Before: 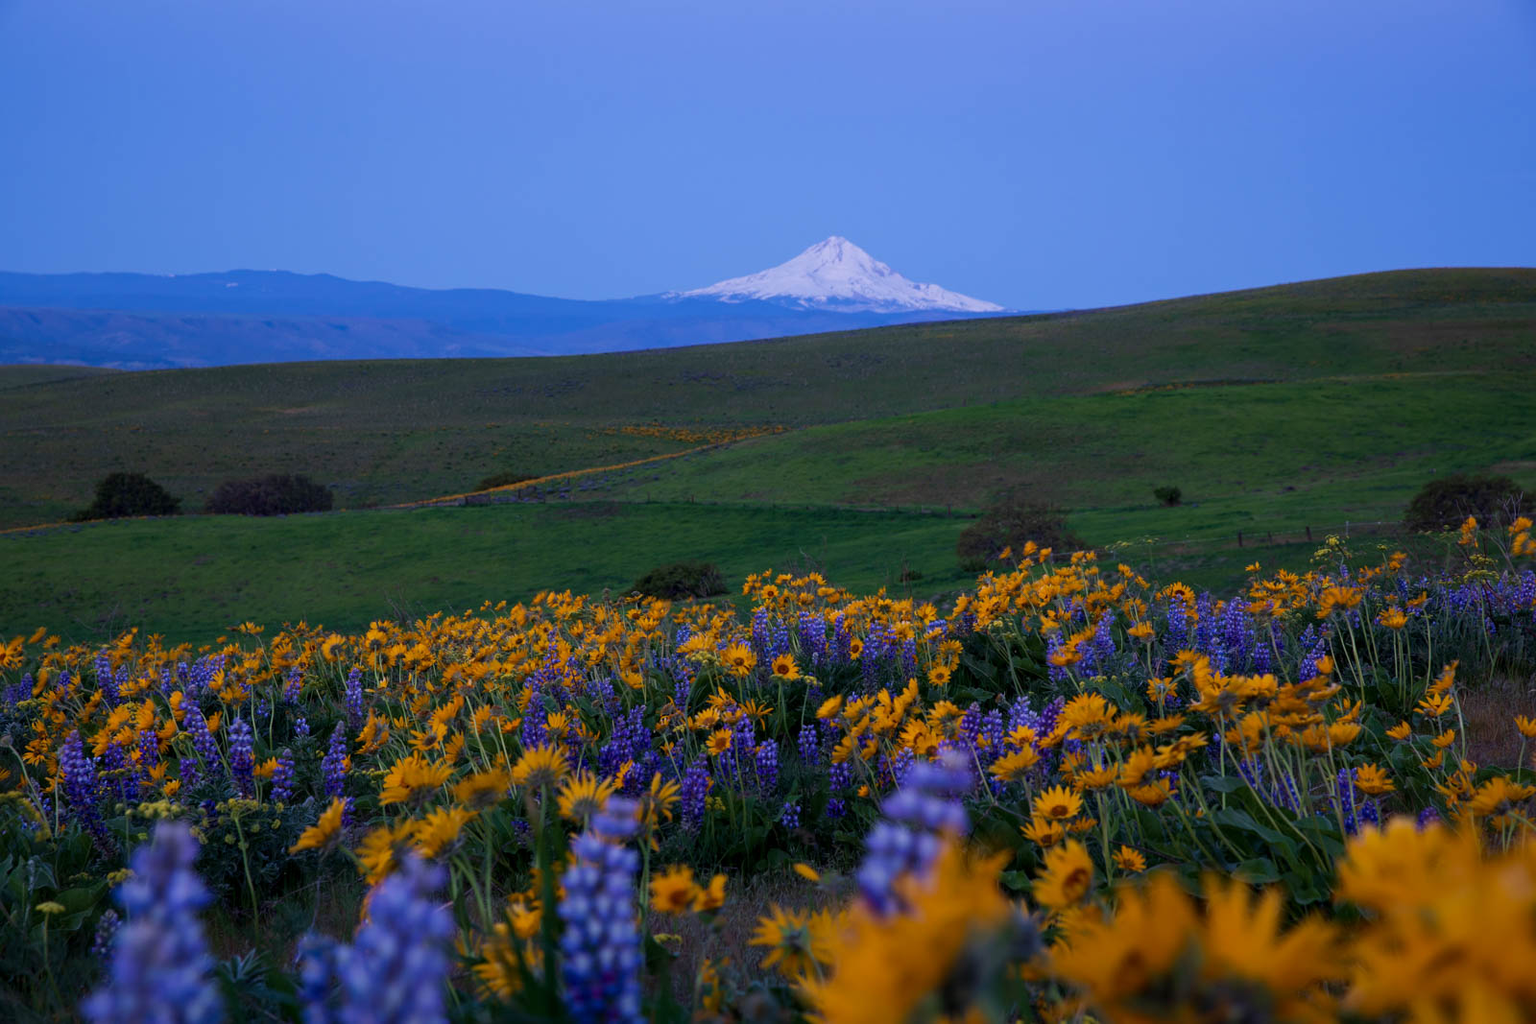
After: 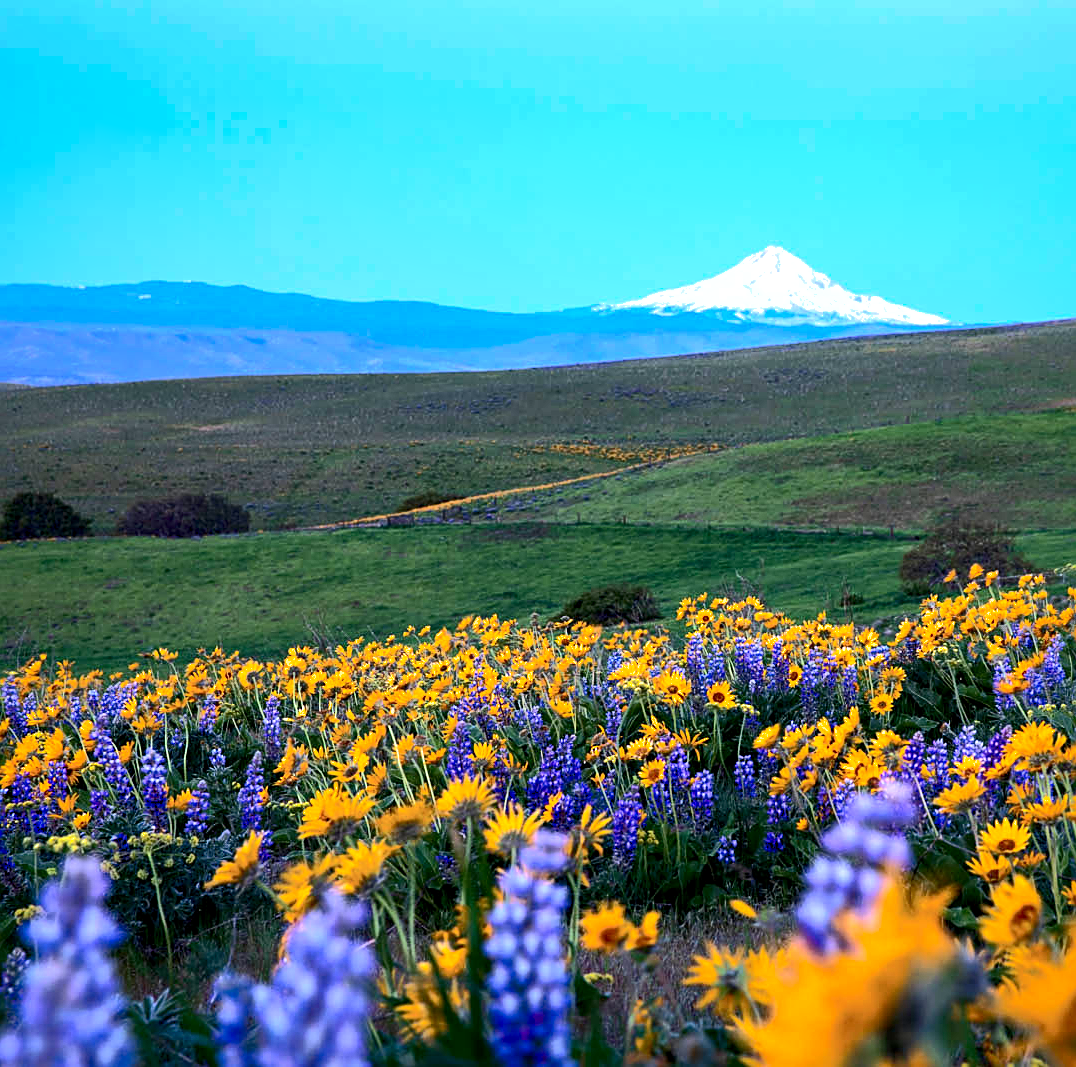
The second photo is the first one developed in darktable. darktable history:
contrast brightness saturation: contrast 0.381, brightness 0.105
crop and rotate: left 6.162%, right 26.575%
tone equalizer: -8 EV -0.421 EV, -7 EV -0.399 EV, -6 EV -0.319 EV, -5 EV -0.223 EV, -3 EV 0.21 EV, -2 EV 0.334 EV, -1 EV 0.407 EV, +0 EV 0.445 EV
shadows and highlights: highlights -59.9
local contrast: highlights 102%, shadows 101%, detail 119%, midtone range 0.2
exposure: black level correction 0.001, exposure 1.051 EV, compensate exposure bias true, compensate highlight preservation false
sharpen: on, module defaults
